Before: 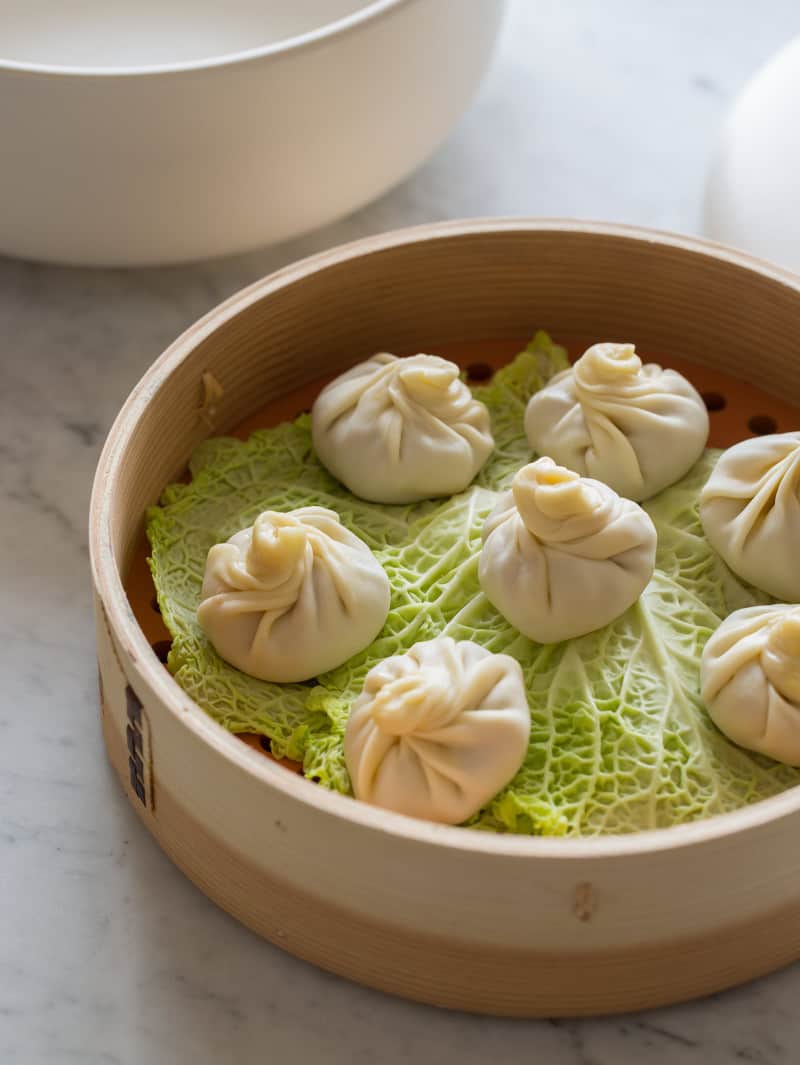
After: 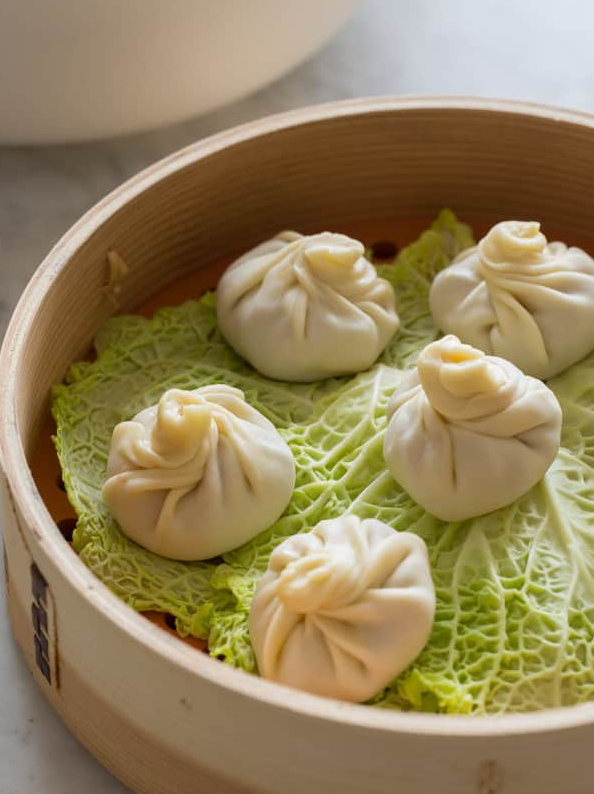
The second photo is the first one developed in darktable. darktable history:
crop and rotate: left 11.937%, top 11.475%, right 13.805%, bottom 13.912%
